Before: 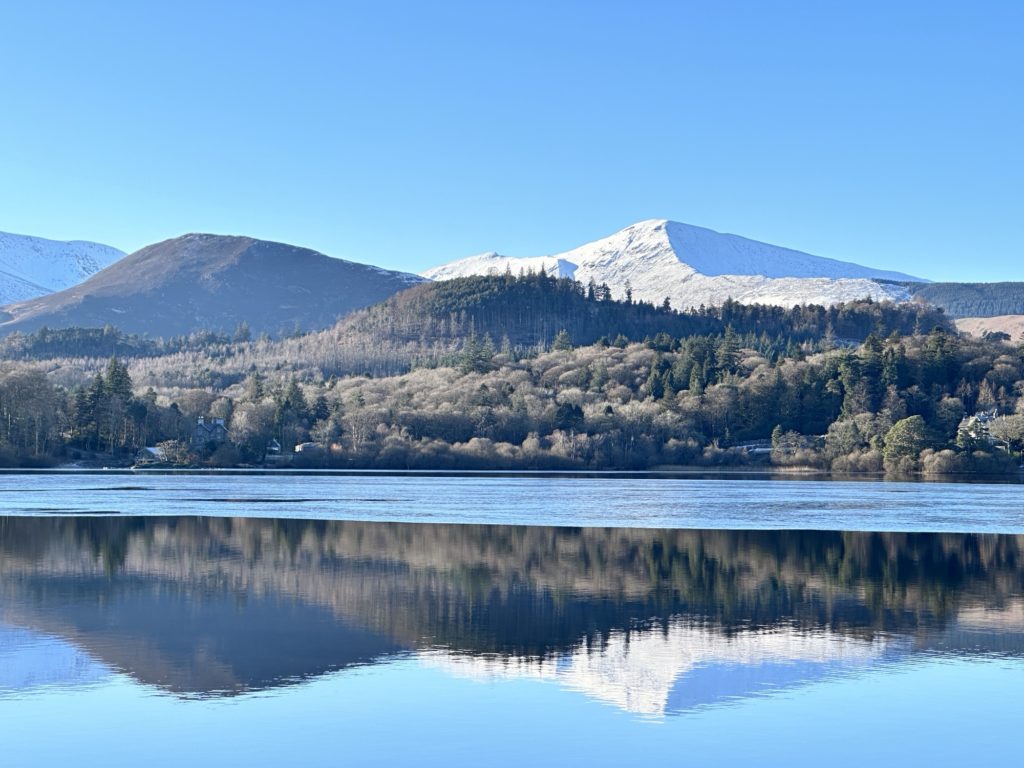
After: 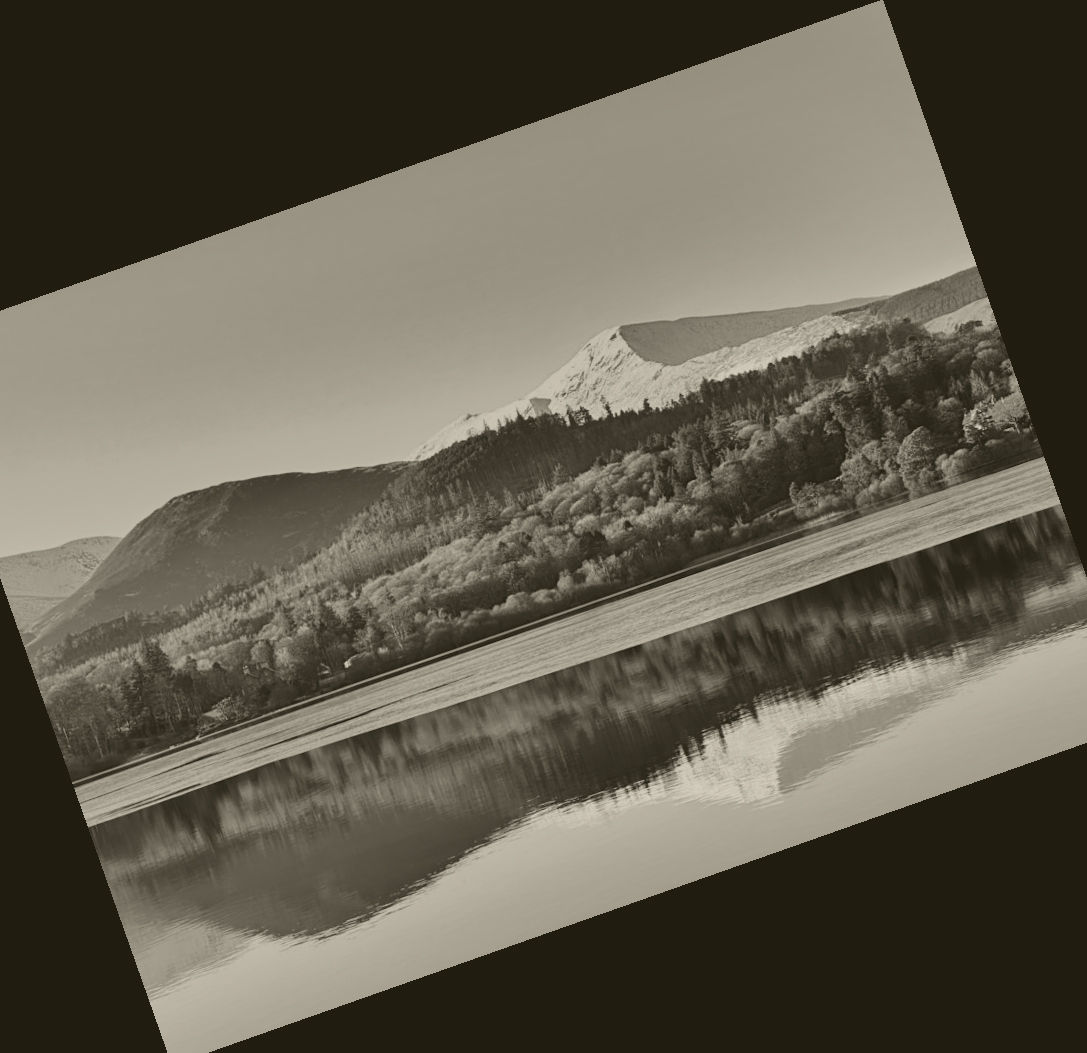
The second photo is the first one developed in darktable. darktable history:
colorize: hue 41.44°, saturation 22%, source mix 60%, lightness 10.61%
shadows and highlights: white point adjustment 0.1, highlights -70, soften with gaussian
crop and rotate: angle 19.43°, left 6.812%, right 4.125%, bottom 1.087%
tone equalizer: -8 EV -0.75 EV, -7 EV -0.7 EV, -6 EV -0.6 EV, -5 EV -0.4 EV, -3 EV 0.4 EV, -2 EV 0.6 EV, -1 EV 0.7 EV, +0 EV 0.75 EV, edges refinement/feathering 500, mask exposure compensation -1.57 EV, preserve details no
